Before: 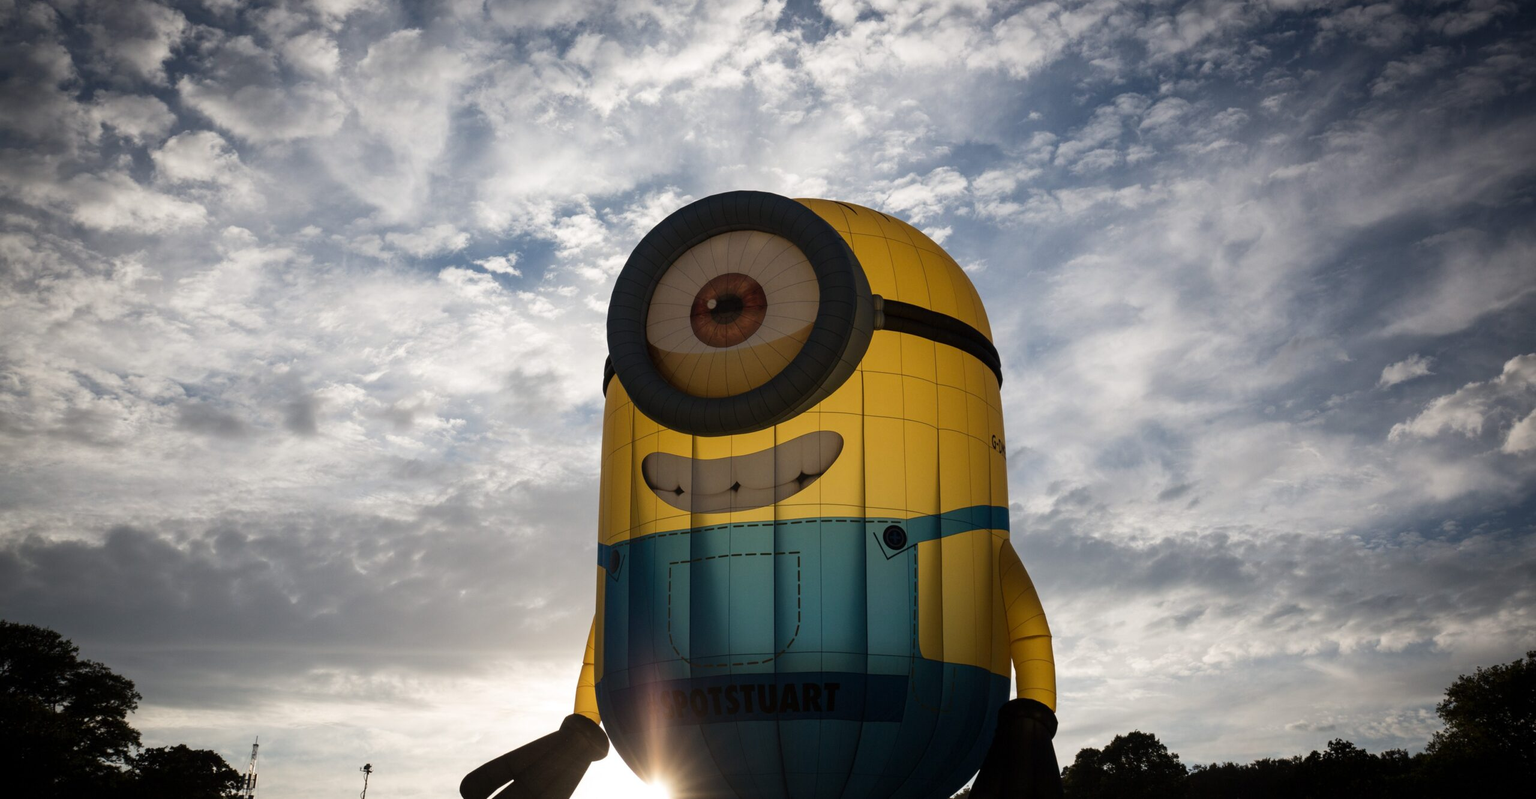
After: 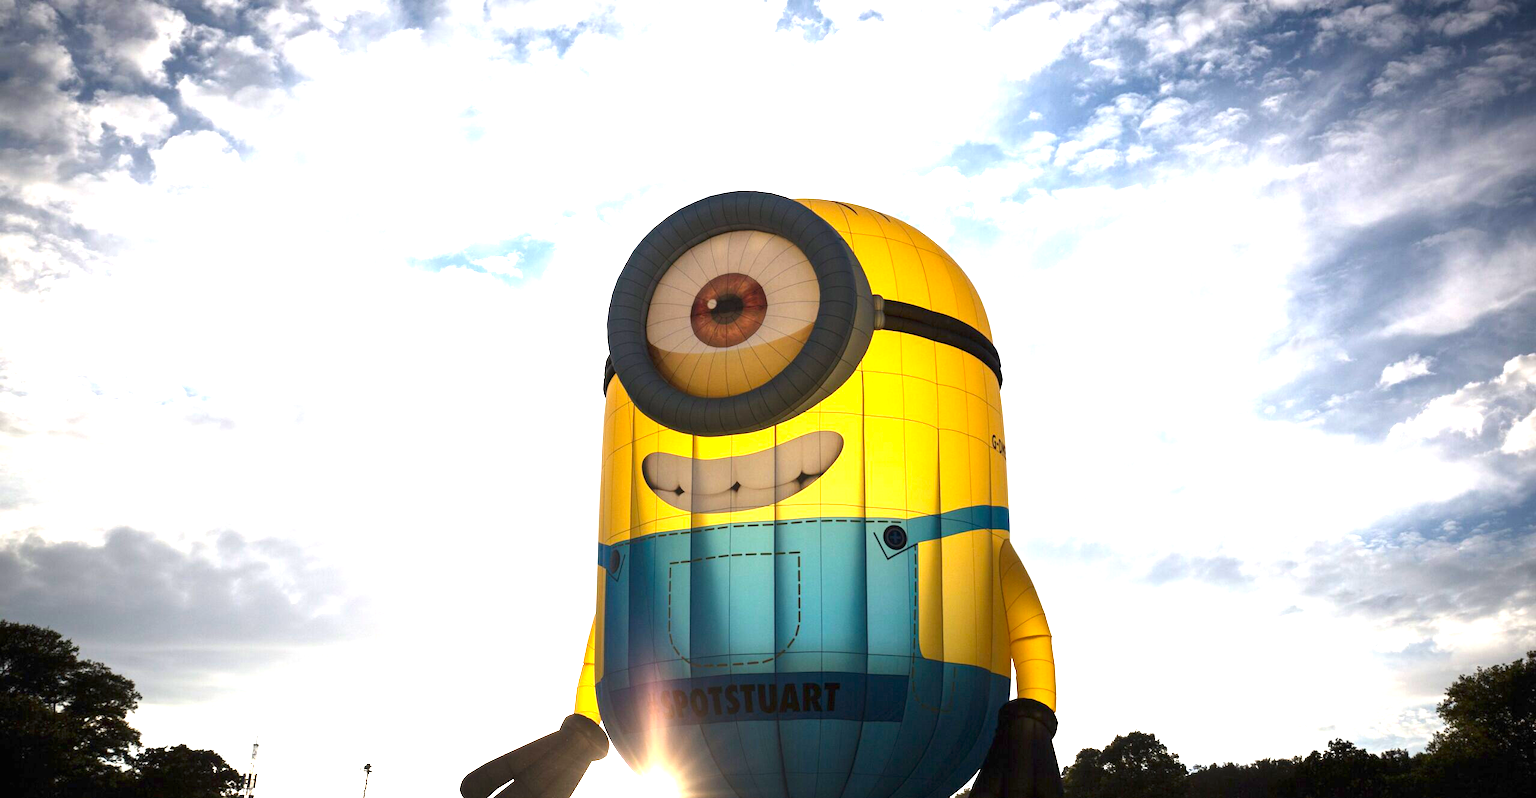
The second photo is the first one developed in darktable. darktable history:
contrast brightness saturation: contrast 0.042, saturation 0.159
exposure: black level correction 0, exposure 1.974 EV, compensate highlight preservation false
